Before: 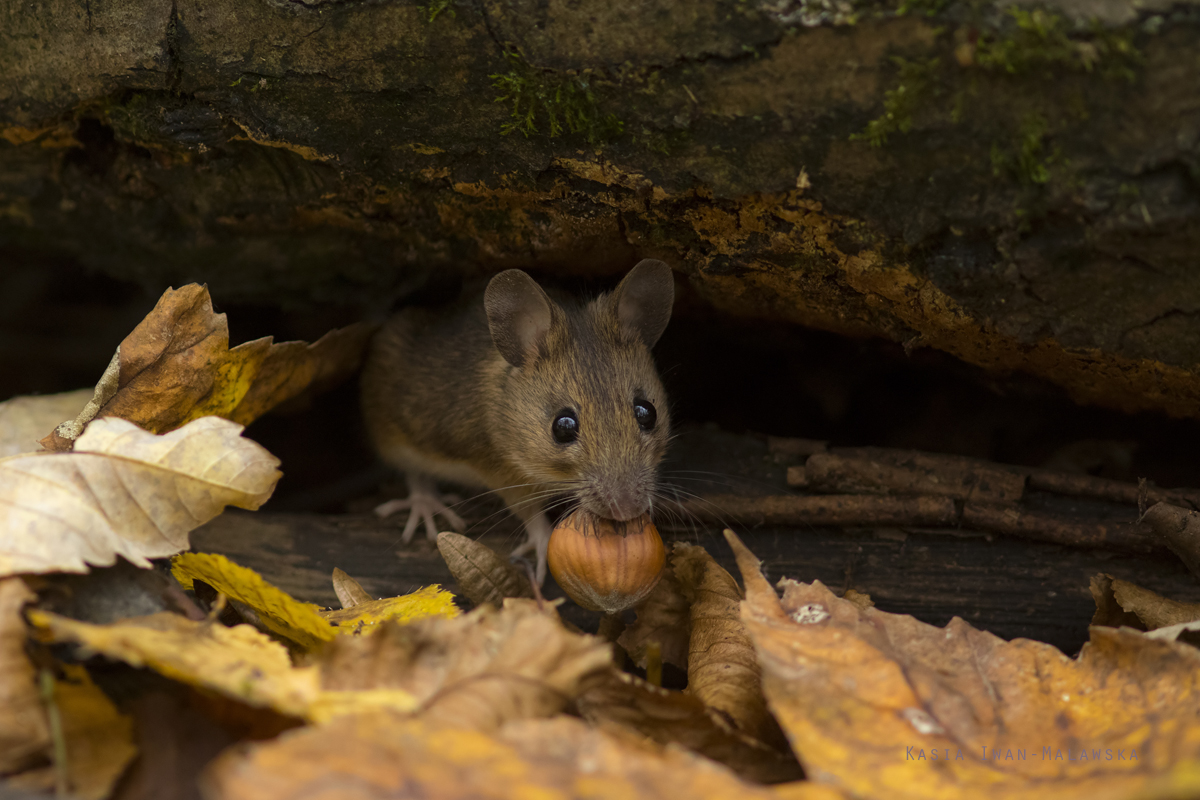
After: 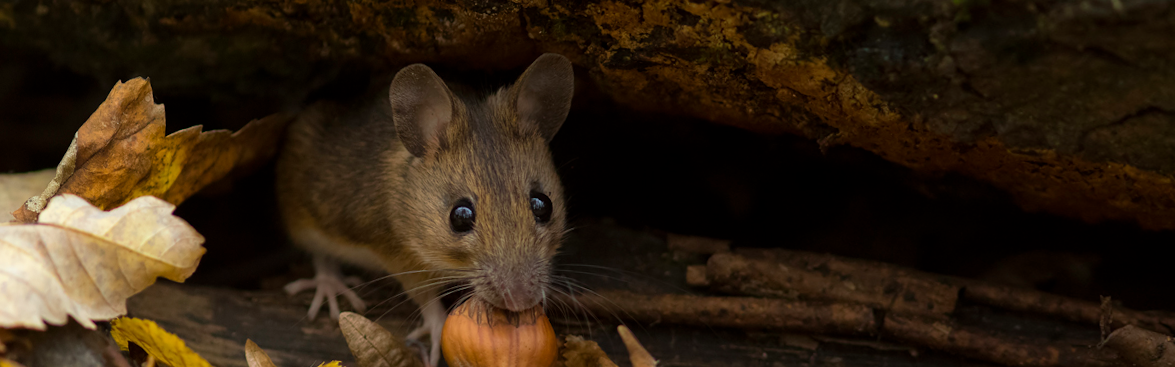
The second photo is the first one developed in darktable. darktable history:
crop and rotate: top 23.043%, bottom 23.437%
rotate and perspective: rotation 1.69°, lens shift (vertical) -0.023, lens shift (horizontal) -0.291, crop left 0.025, crop right 0.988, crop top 0.092, crop bottom 0.842
white balance: red 0.982, blue 1.018
